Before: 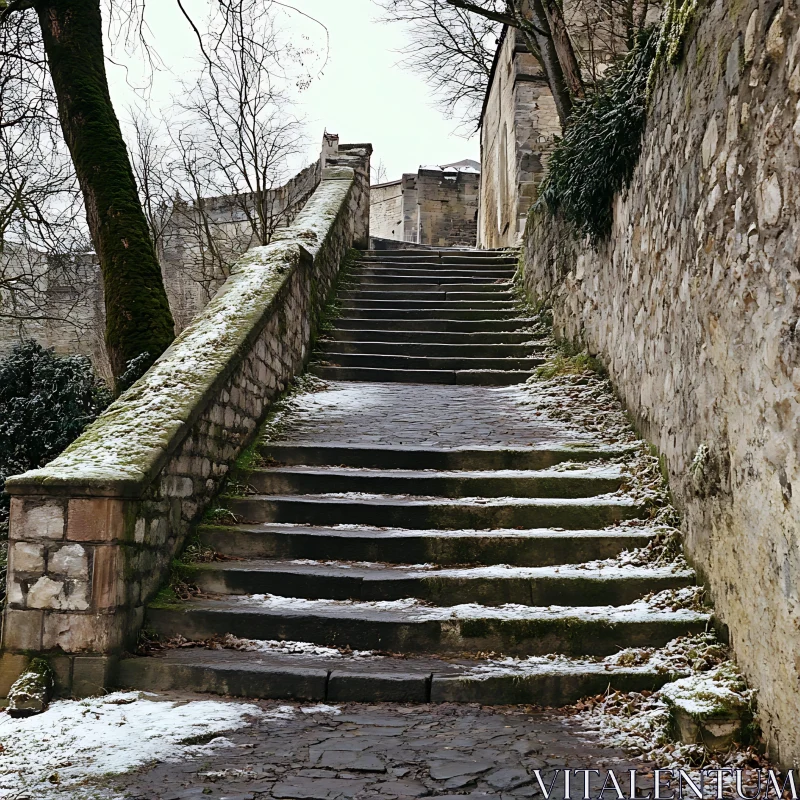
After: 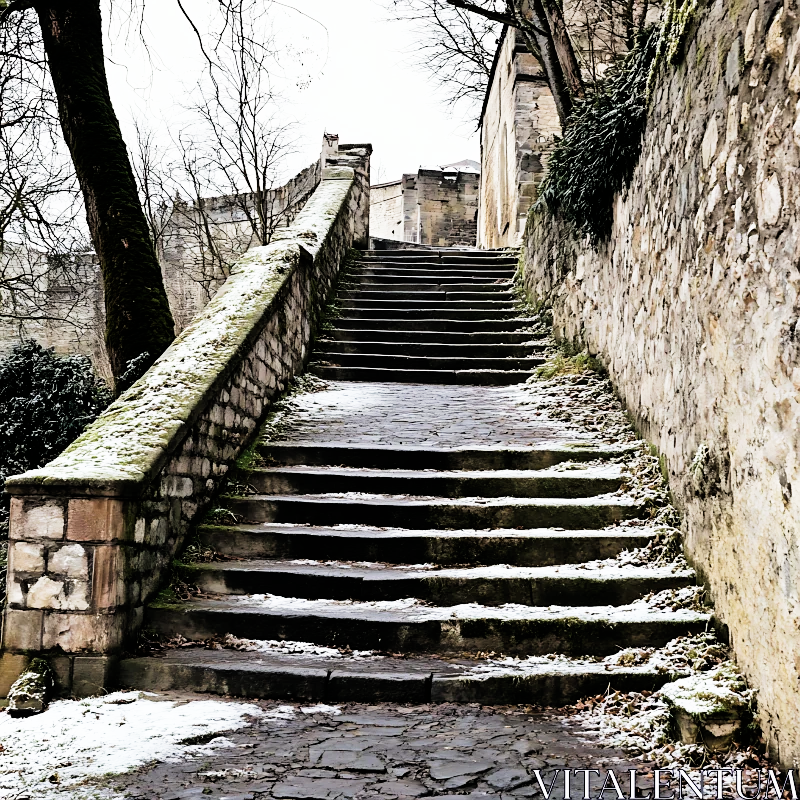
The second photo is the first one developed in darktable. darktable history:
exposure: black level correction -0.001, exposure 0.91 EV, compensate highlight preservation false
filmic rgb: black relative exposure -5.11 EV, white relative exposure 3.53 EV, threshold 3.06 EV, hardness 3.19, contrast 1.489, highlights saturation mix -48.91%, enable highlight reconstruction true
